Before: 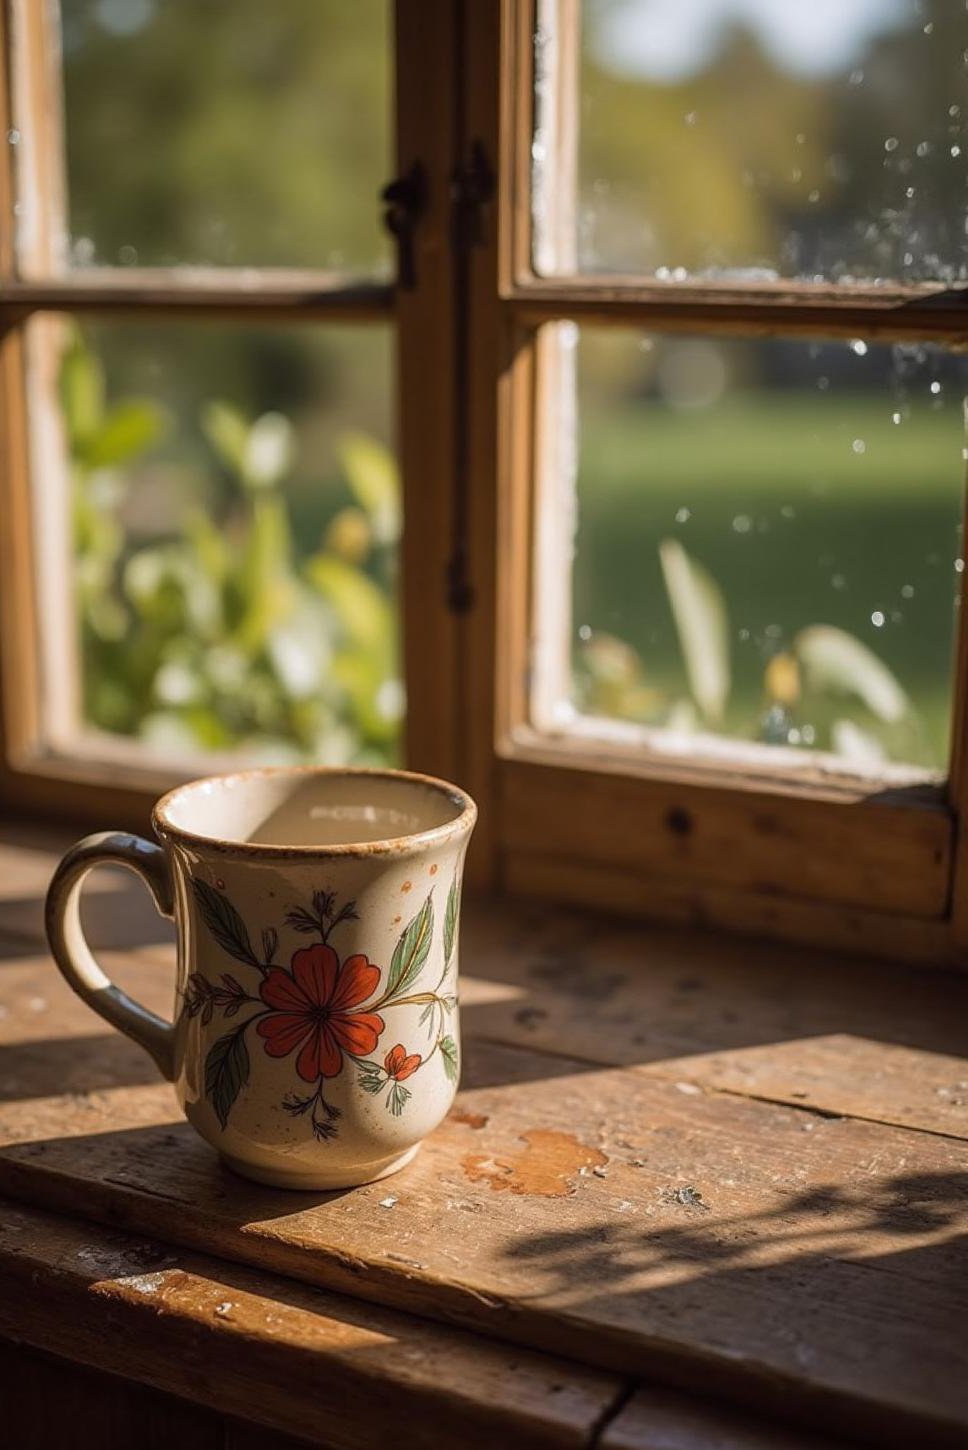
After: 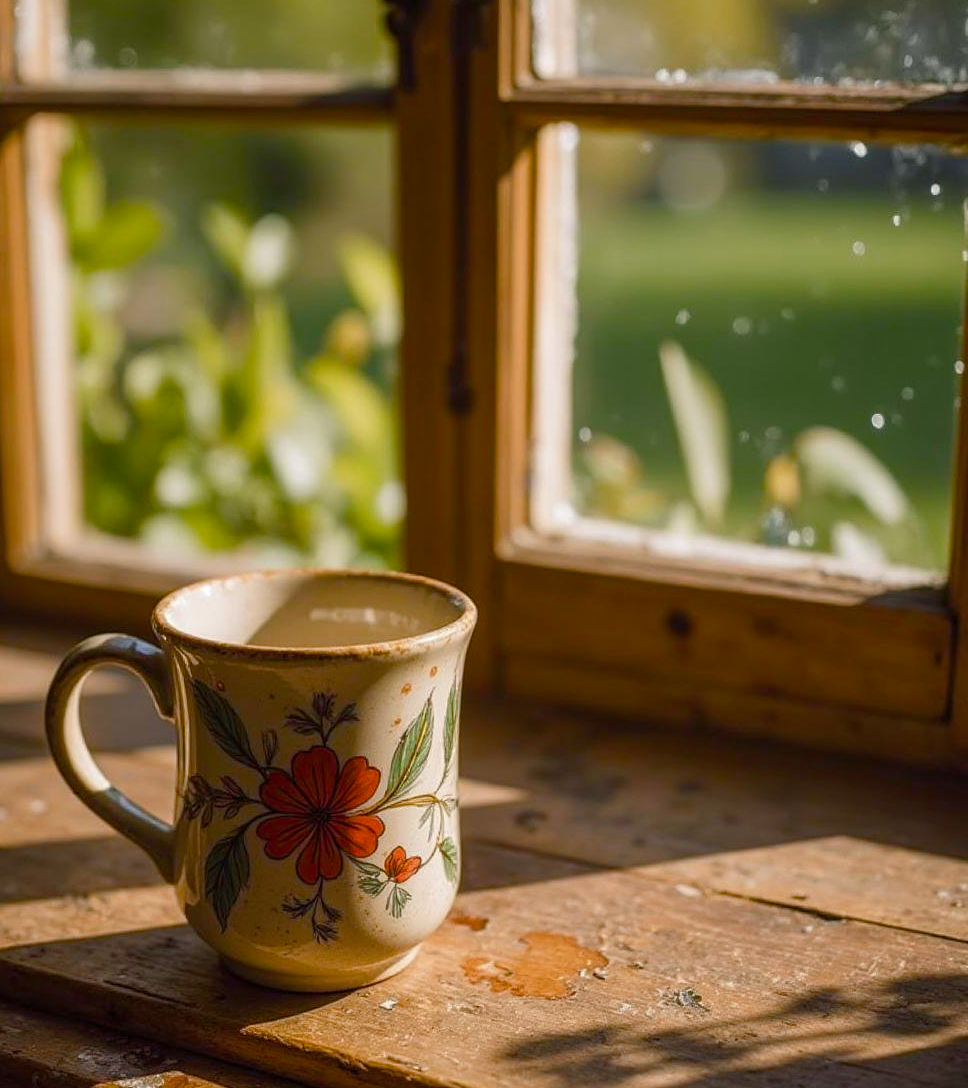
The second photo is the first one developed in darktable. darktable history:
color balance rgb: shadows lift › chroma 2.019%, shadows lift › hue 215.97°, perceptual saturation grading › global saturation 20%, perceptual saturation grading › highlights -25.522%, perceptual saturation grading › shadows 49.637%
crop: top 13.719%, bottom 11.2%
shadows and highlights: shadows 24.85, highlights -23.32
